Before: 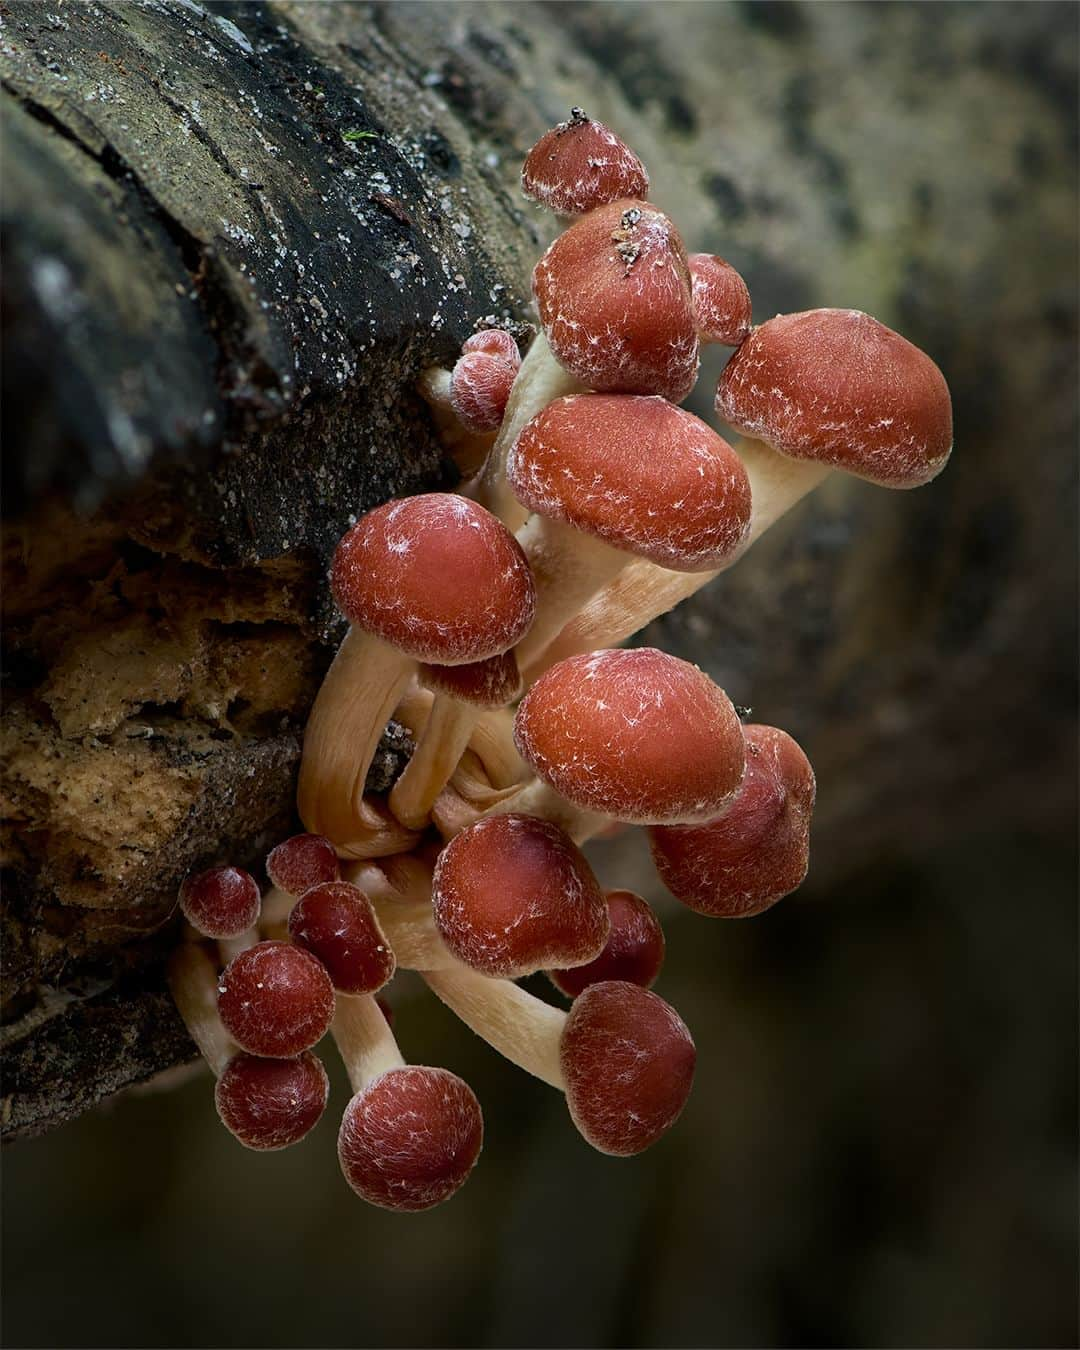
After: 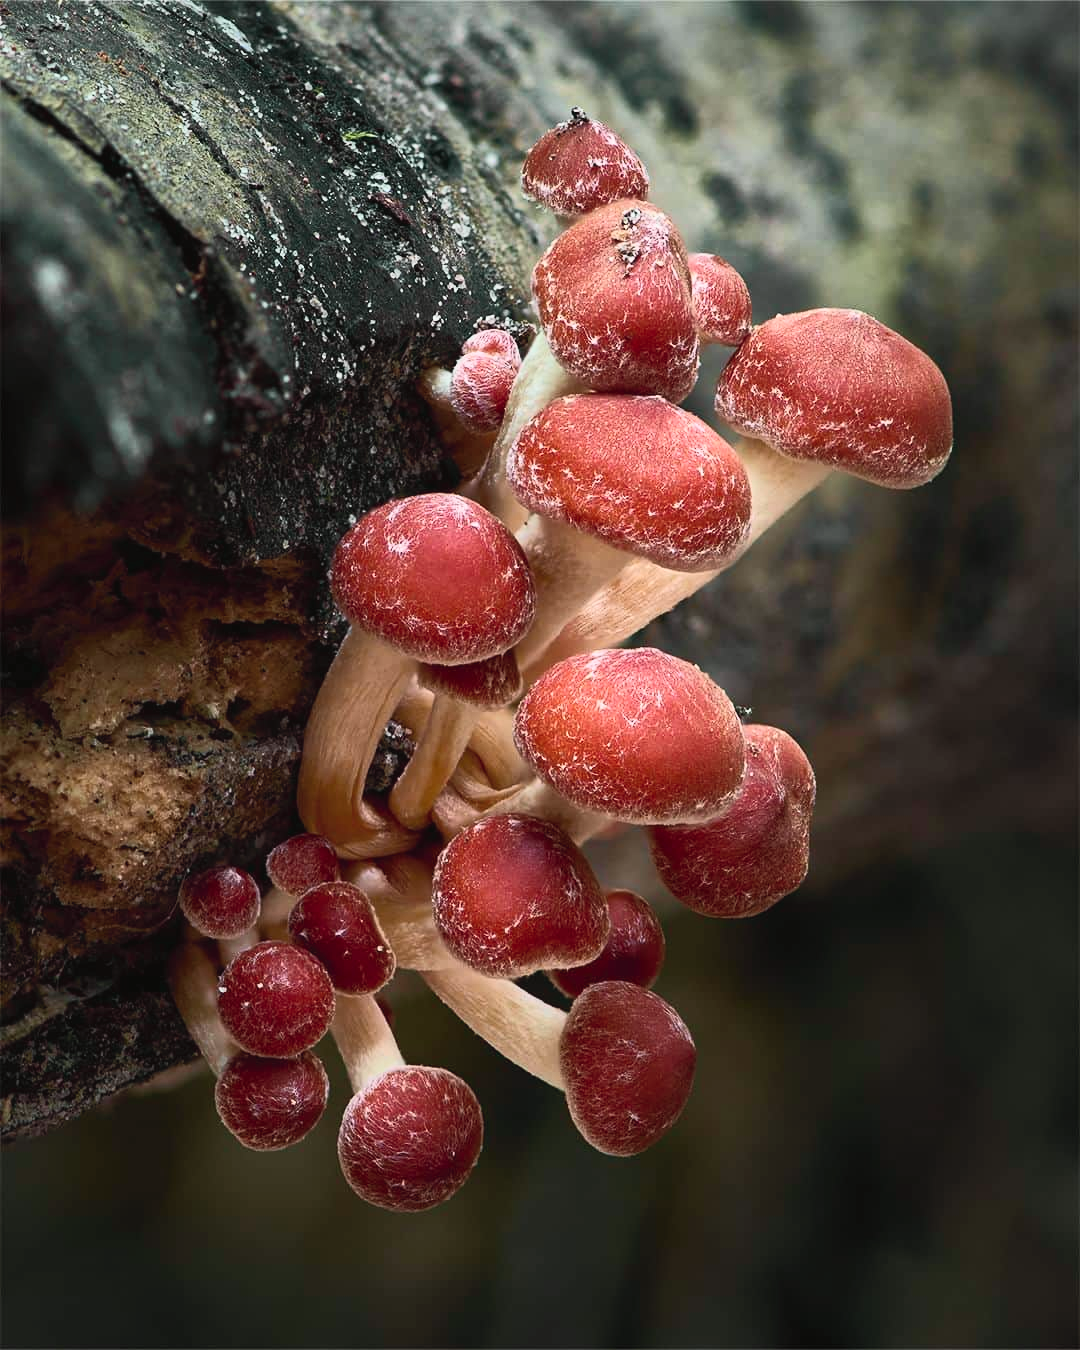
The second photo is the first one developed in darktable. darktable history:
rotate and perspective: automatic cropping original format, crop left 0, crop top 0
tone curve: curves: ch0 [(0, 0.026) (0.172, 0.194) (0.398, 0.437) (0.469, 0.544) (0.612, 0.741) (0.845, 0.926) (1, 0.968)]; ch1 [(0, 0) (0.437, 0.453) (0.472, 0.467) (0.502, 0.502) (0.531, 0.546) (0.574, 0.583) (0.617, 0.64) (0.699, 0.749) (0.859, 0.919) (1, 1)]; ch2 [(0, 0) (0.33, 0.301) (0.421, 0.443) (0.476, 0.502) (0.511, 0.504) (0.553, 0.553) (0.595, 0.586) (0.664, 0.664) (1, 1)], color space Lab, independent channels, preserve colors none
exposure: black level correction 0, exposure 0.2 EV, compensate exposure bias true, compensate highlight preservation false
